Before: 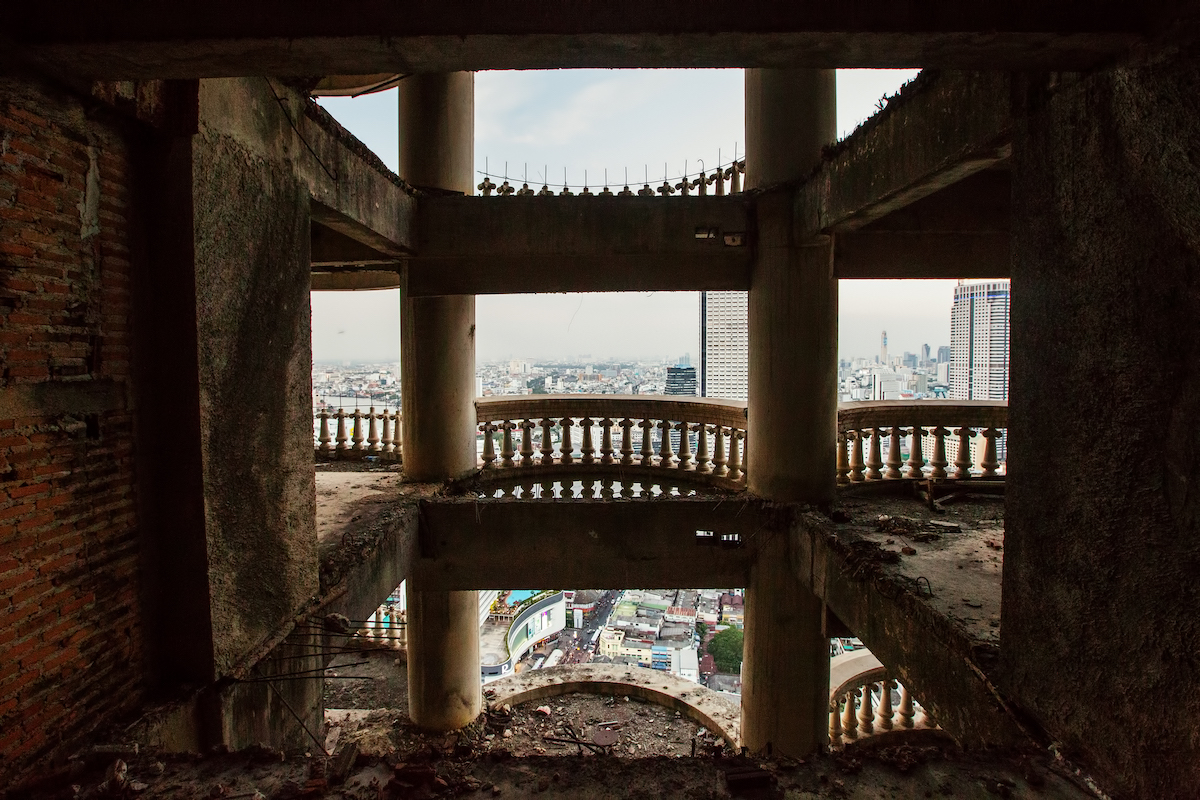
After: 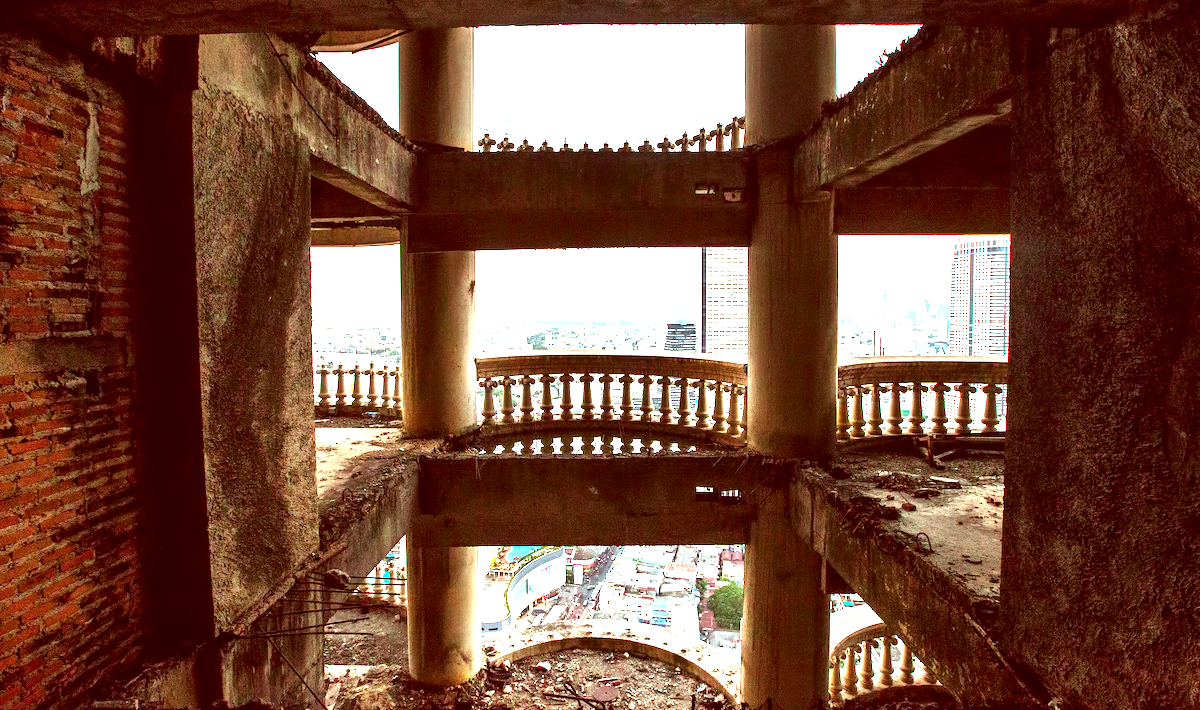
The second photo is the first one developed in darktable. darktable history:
crop and rotate: top 5.609%, bottom 5.609%
exposure: black level correction 0.001, exposure 1.84 EV, compensate highlight preservation false
color correction: highlights a* -7.23, highlights b* -0.161, shadows a* 20.08, shadows b* 11.73
shadows and highlights: shadows 30.63, highlights -63.22, shadows color adjustment 98%, highlights color adjustment 58.61%, soften with gaussian
